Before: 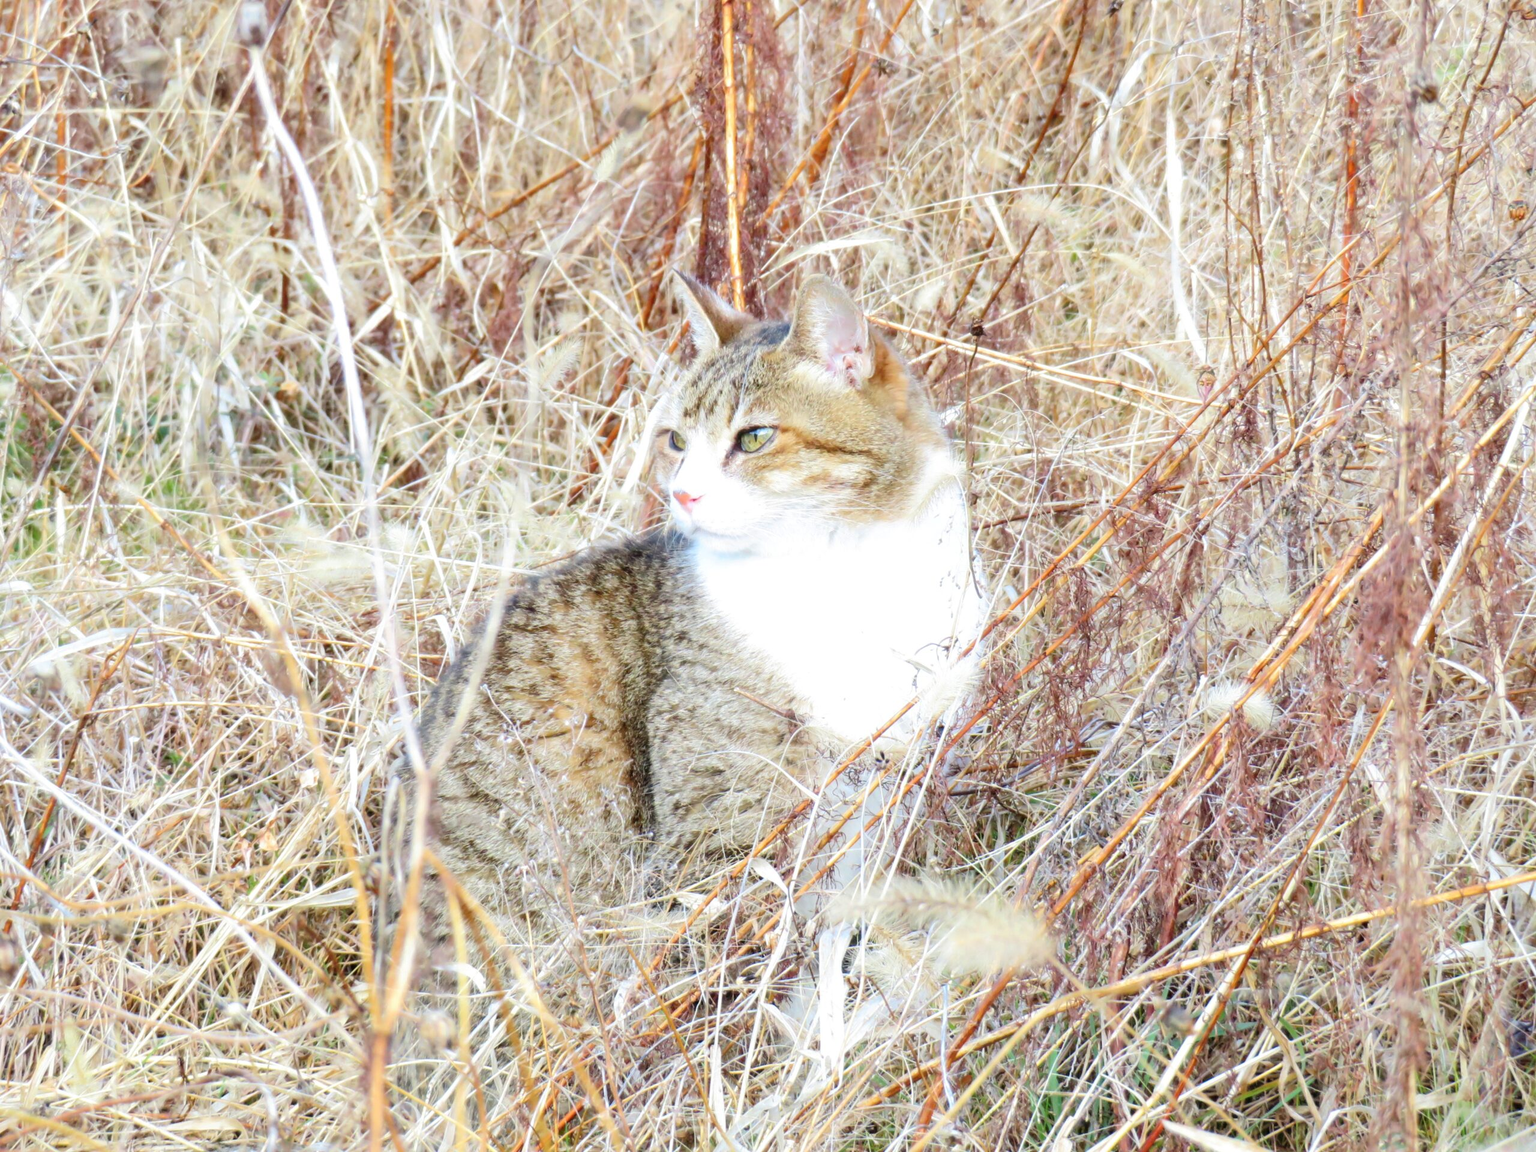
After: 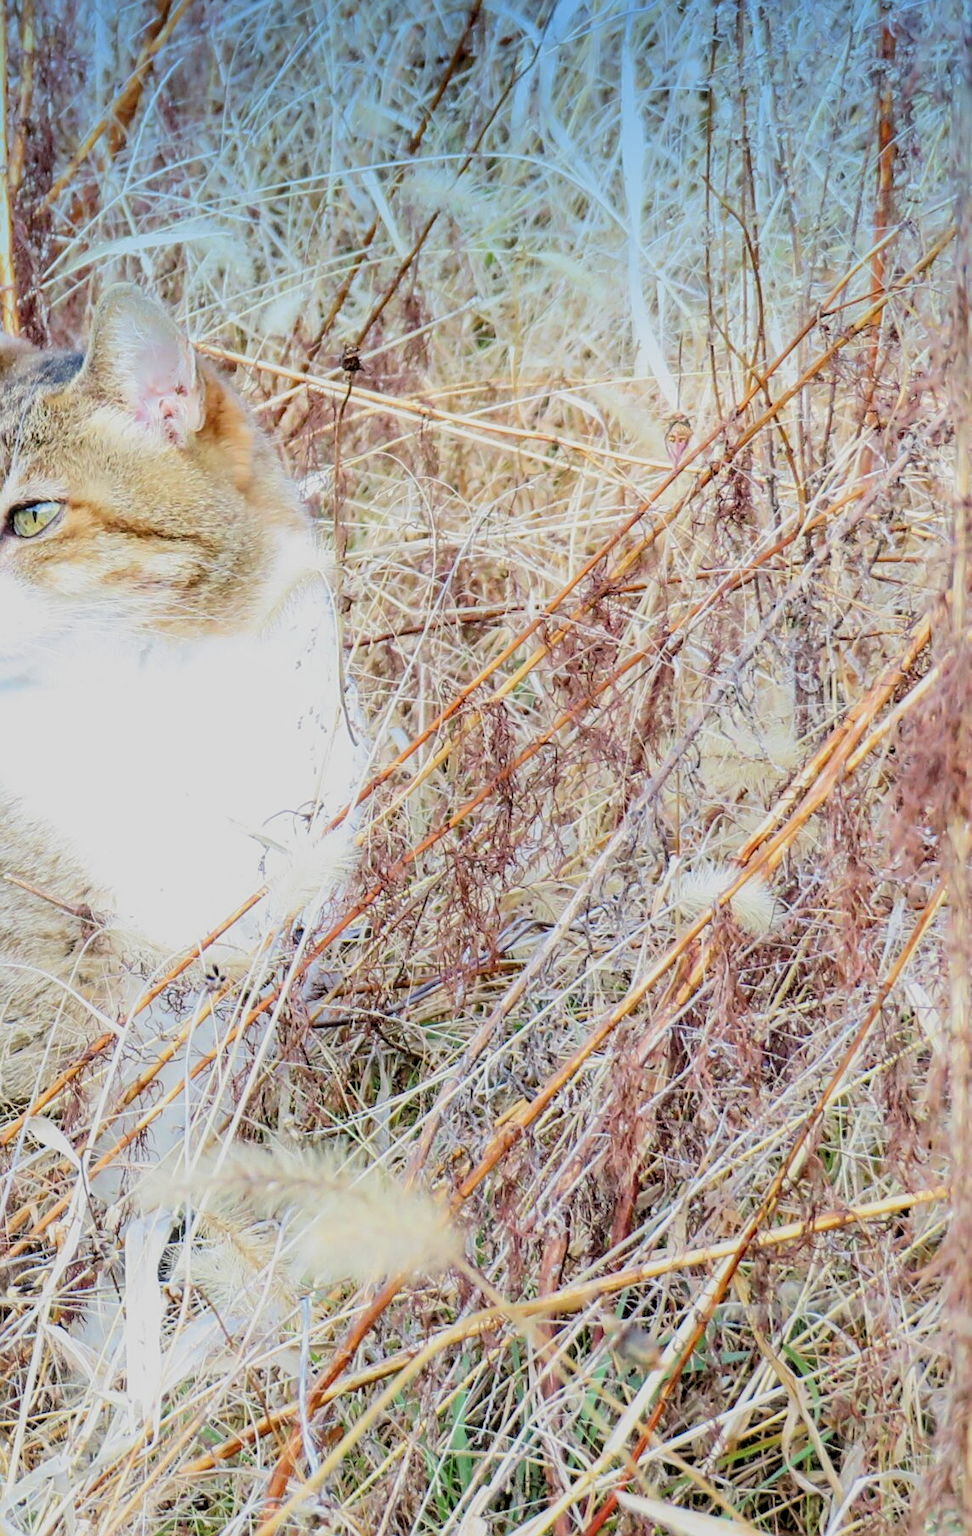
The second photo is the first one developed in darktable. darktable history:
sharpen: on, module defaults
filmic rgb: black relative exposure -7.65 EV, white relative exposure 4.56 EV, hardness 3.61, color science v6 (2022)
local contrast: on, module defaults
crop: left 47.628%, top 6.643%, right 7.874%
graduated density: density 2.02 EV, hardness 44%, rotation 0.374°, offset 8.21, hue 208.8°, saturation 97%
